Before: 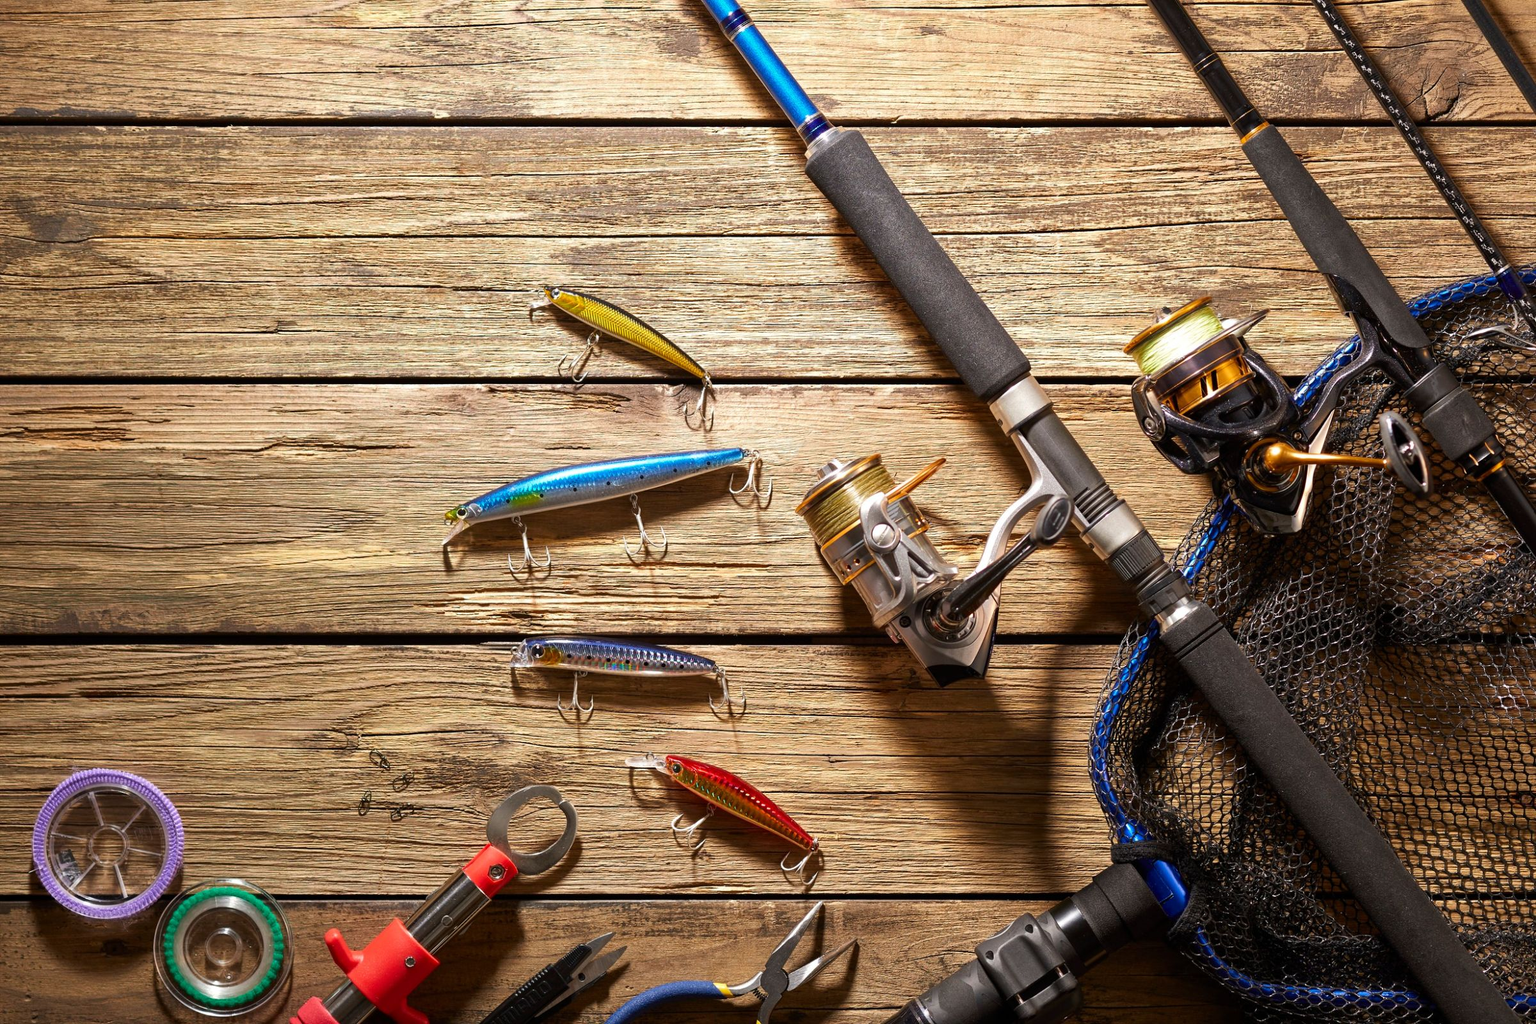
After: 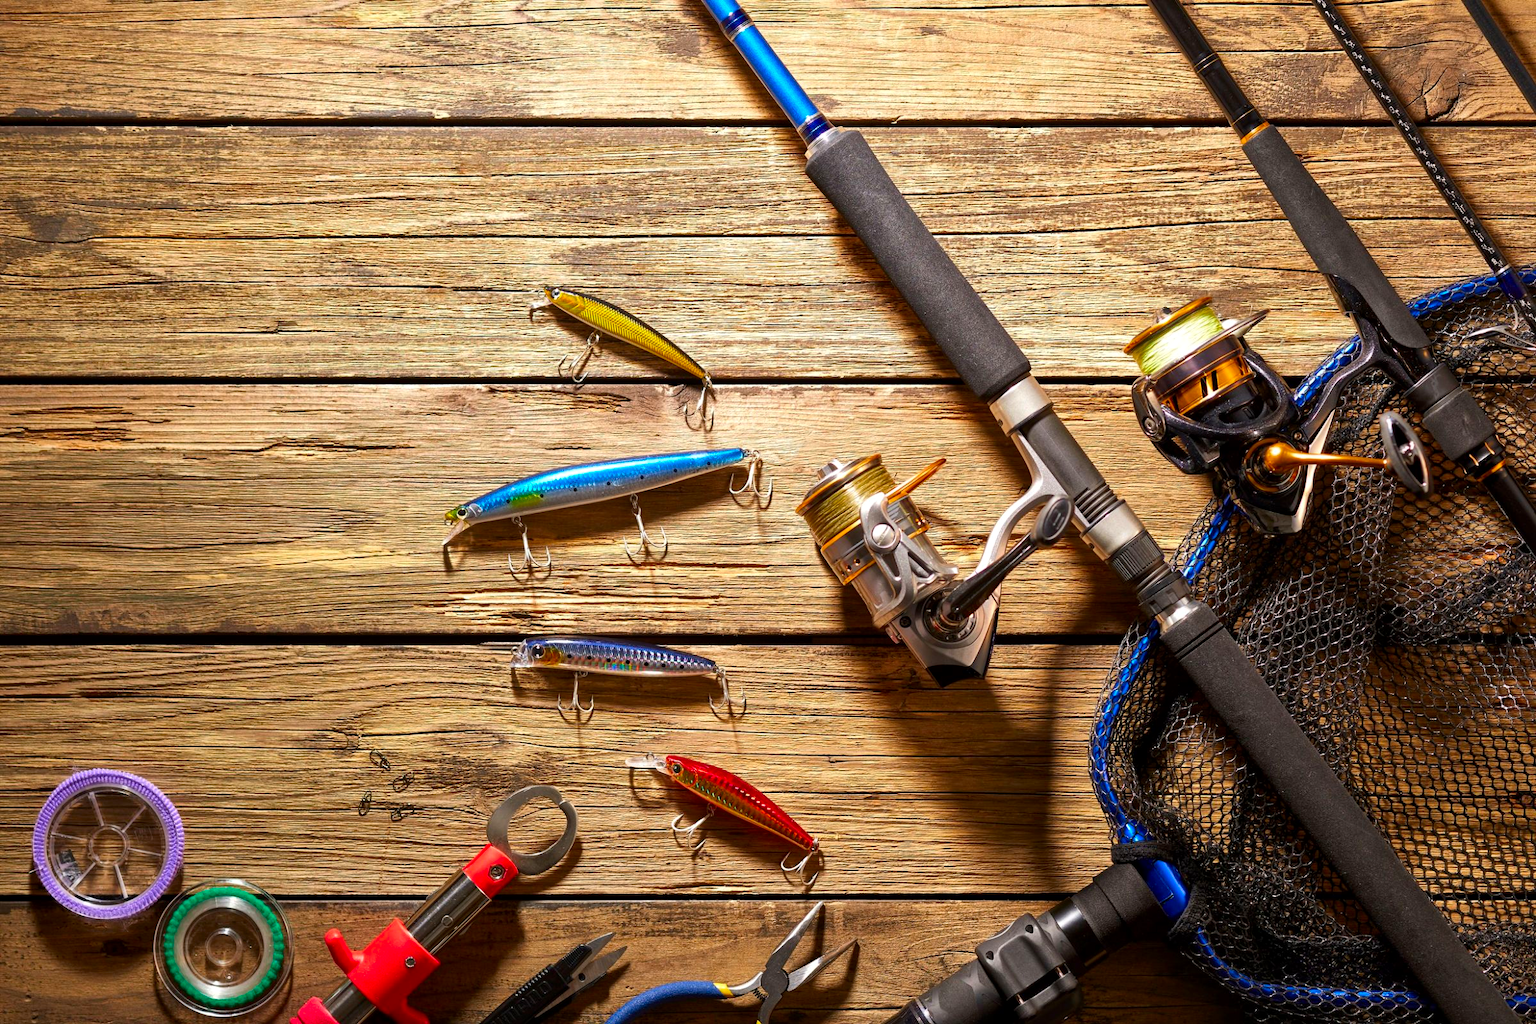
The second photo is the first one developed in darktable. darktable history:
color correction: saturation 1.32
local contrast: mode bilateral grid, contrast 20, coarseness 50, detail 120%, midtone range 0.2
